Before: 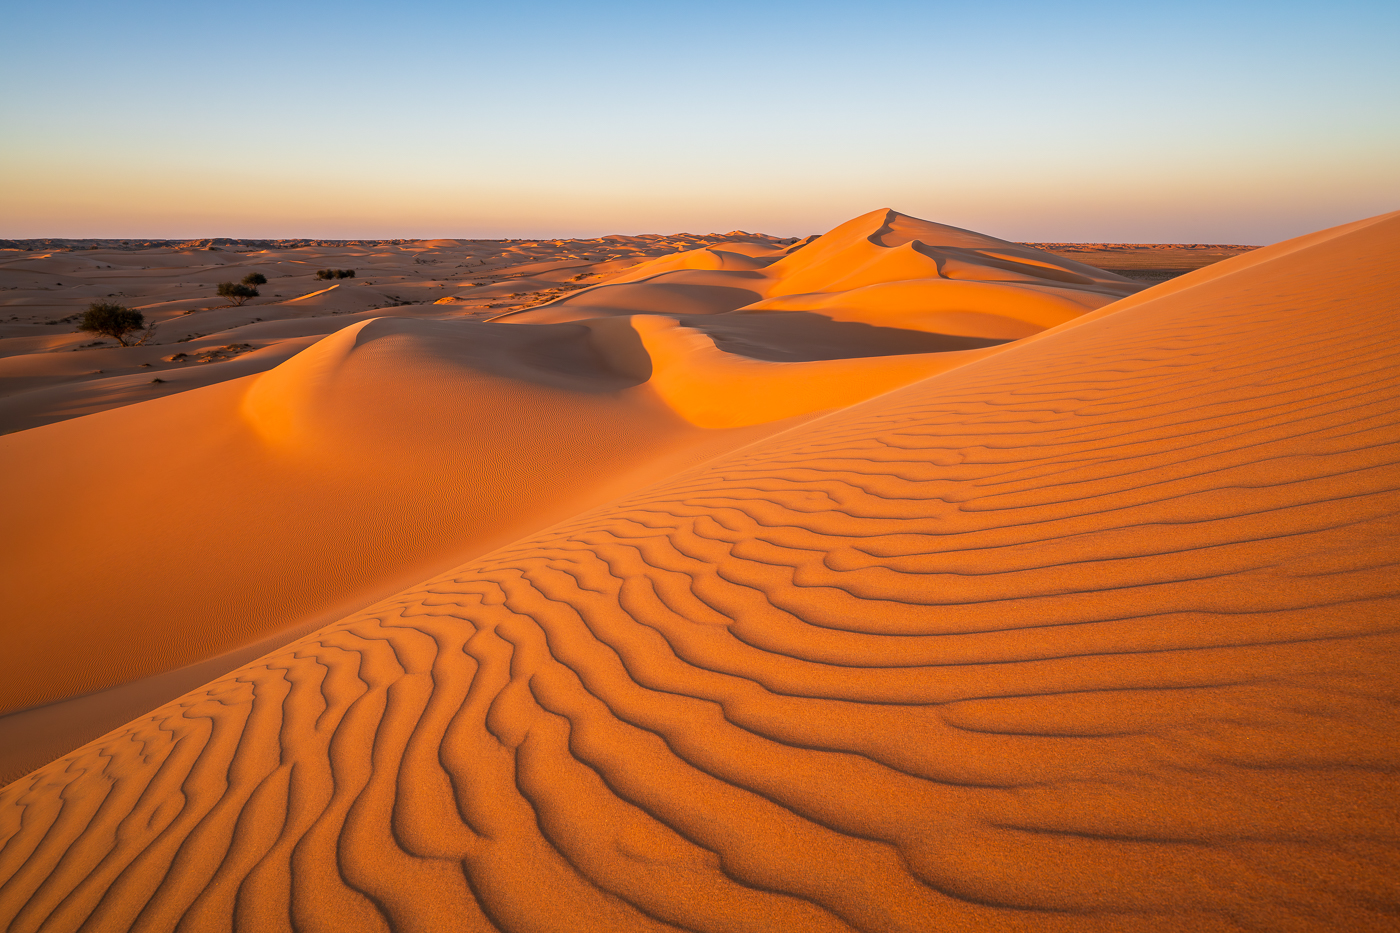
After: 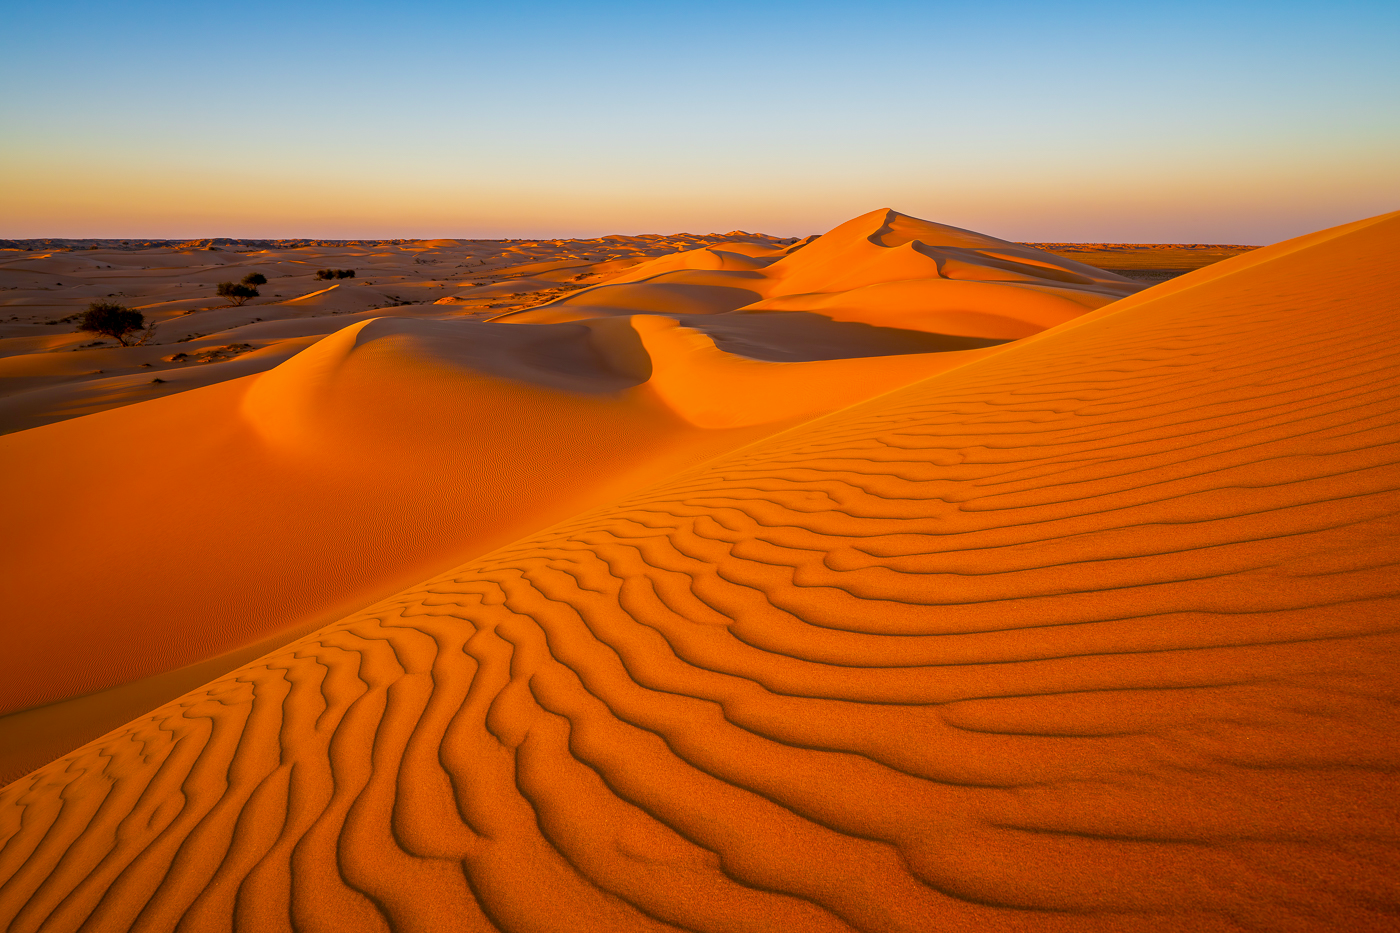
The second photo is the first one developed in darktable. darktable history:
velvia: strength 32%, mid-tones bias 0.2
exposure: black level correction 0.006, exposure -0.226 EV, compensate highlight preservation false
